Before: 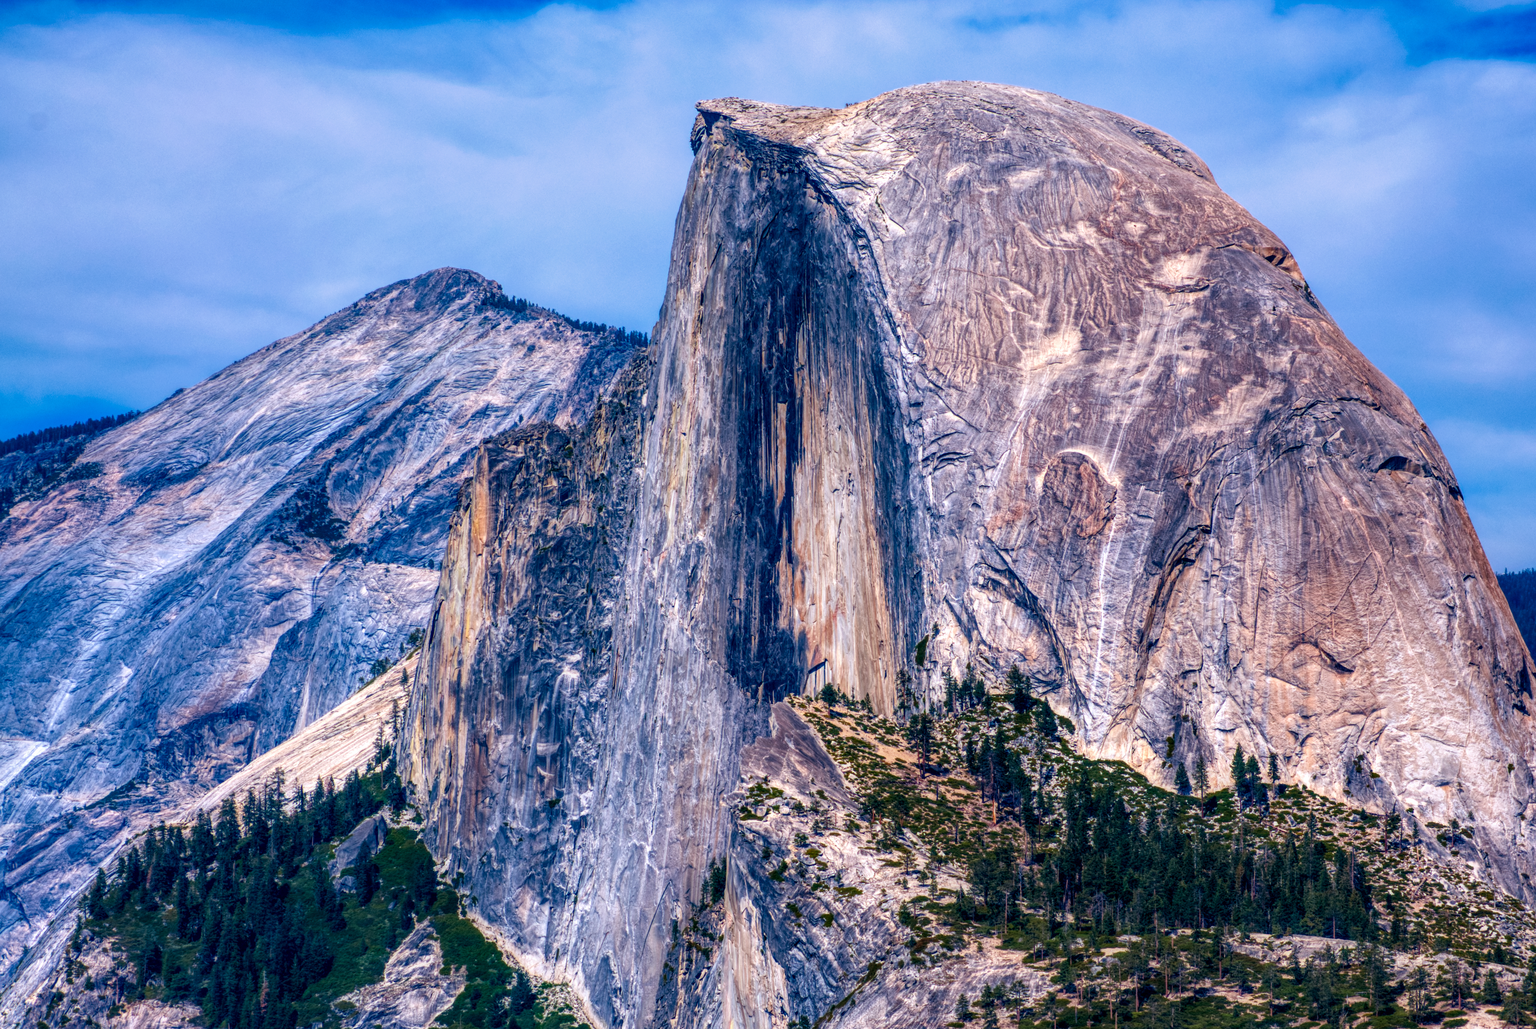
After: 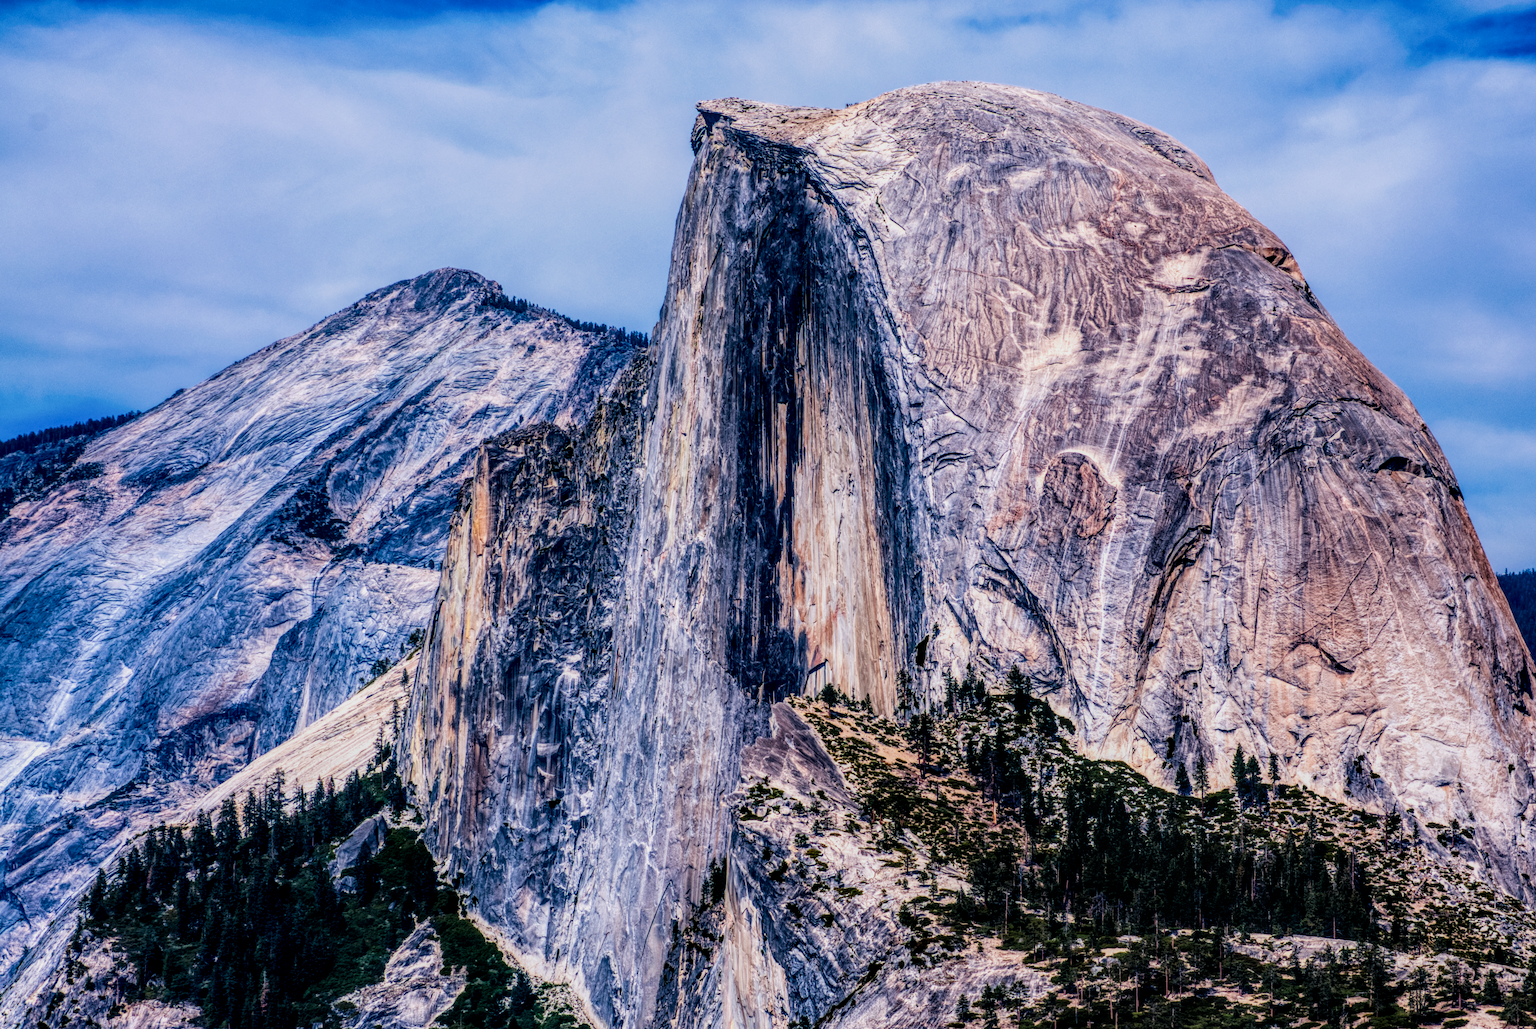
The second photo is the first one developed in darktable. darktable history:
local contrast: on, module defaults
filmic rgb: black relative exposure -5.12 EV, white relative exposure 3.98 EV, threshold 3.01 EV, hardness 2.88, contrast 1.298, highlights saturation mix -31.13%, enable highlight reconstruction true
